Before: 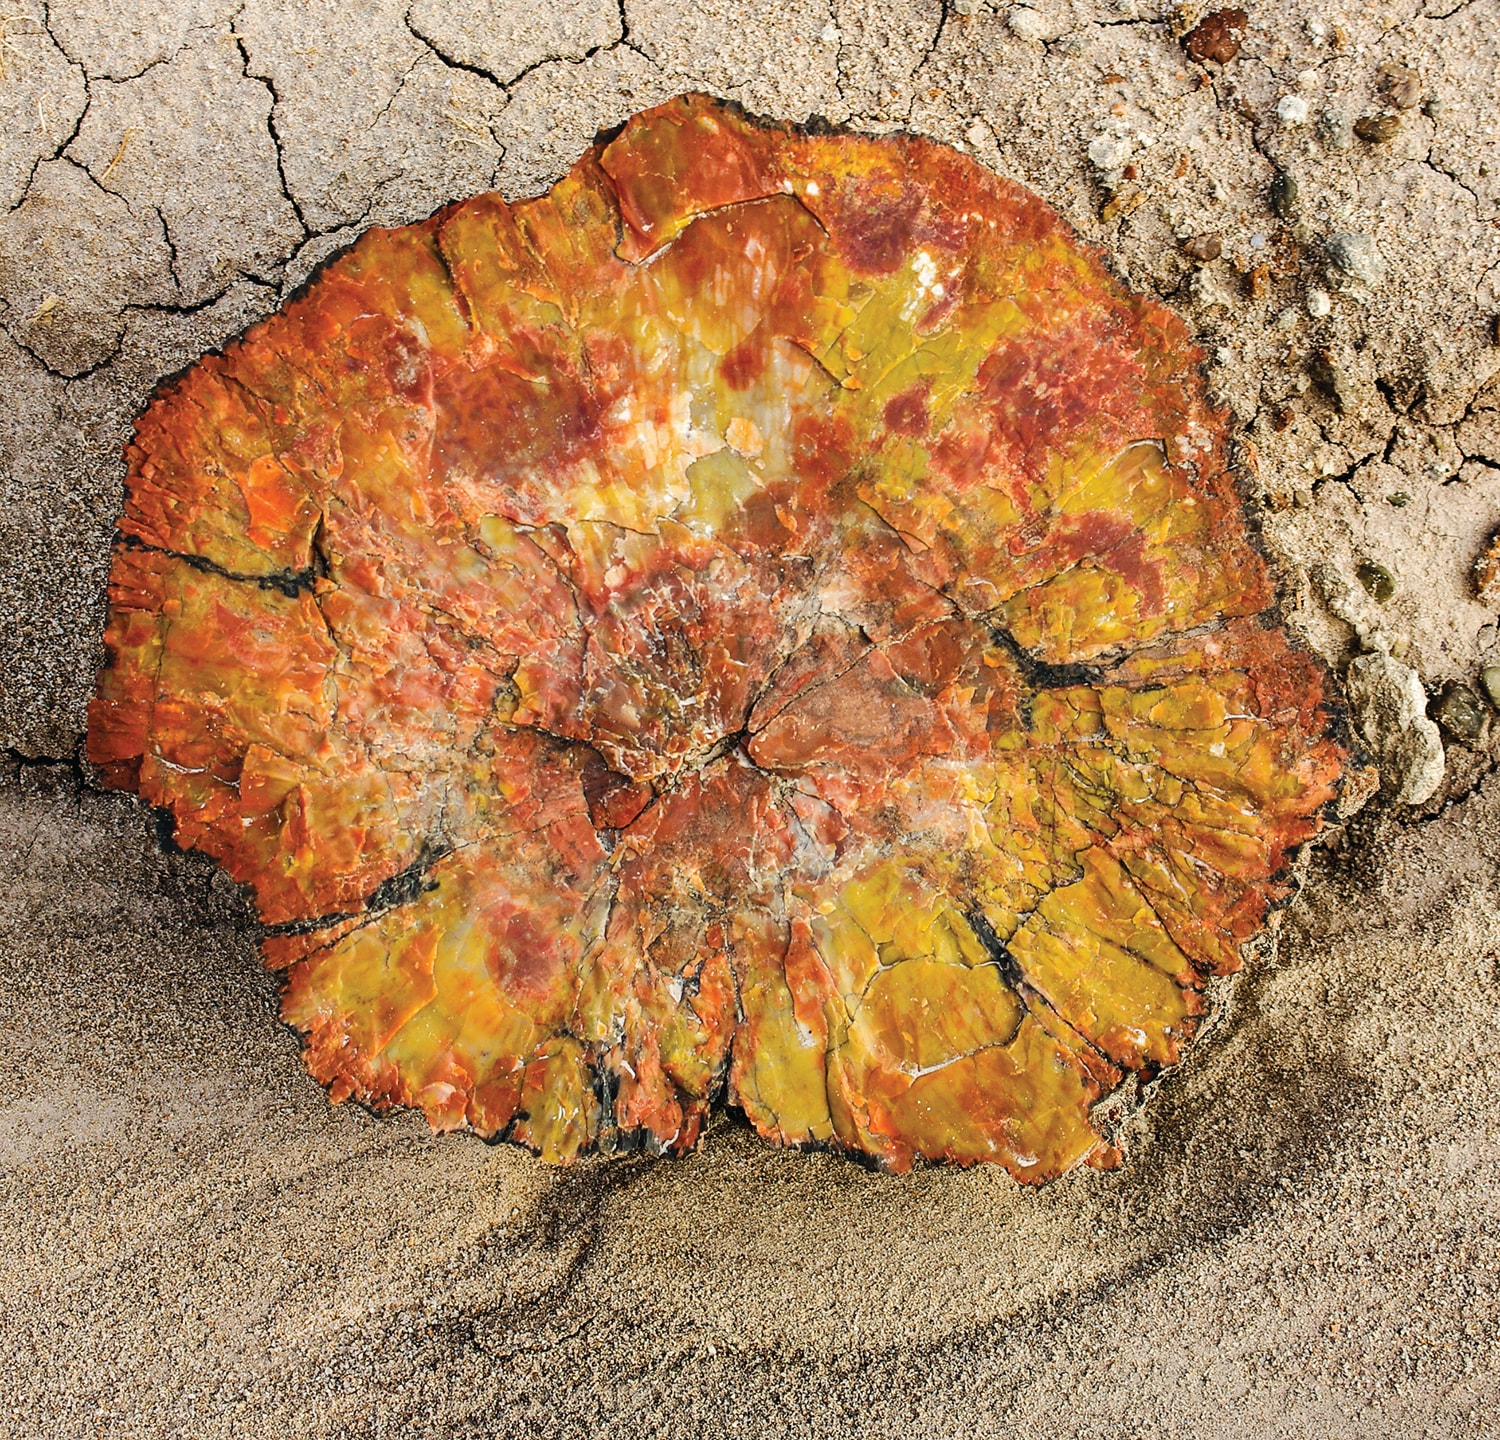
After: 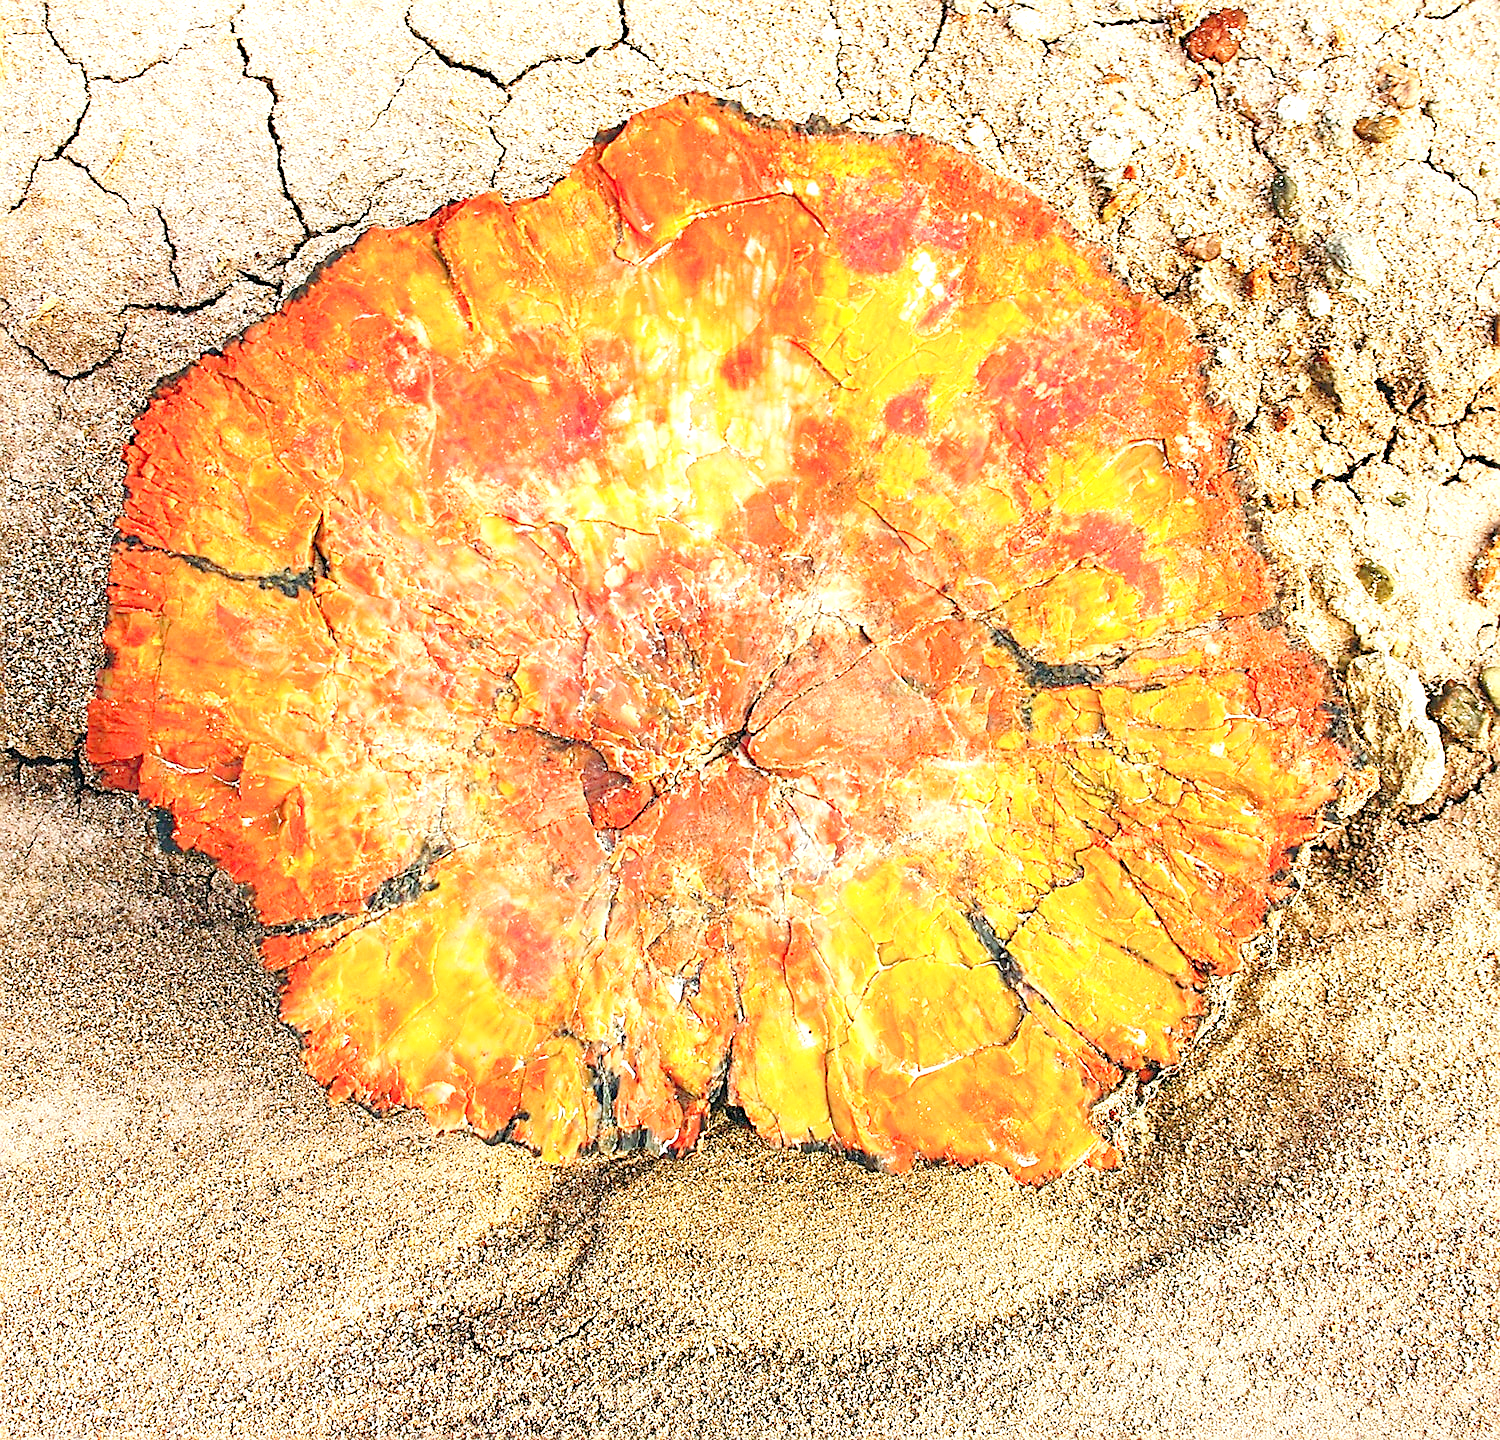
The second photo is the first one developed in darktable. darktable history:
exposure: black level correction 0, exposure 0.498 EV, compensate exposure bias true, compensate highlight preservation false
sharpen: on, module defaults
levels: black 0.079%, white 90.67%, levels [0.008, 0.318, 0.836]
